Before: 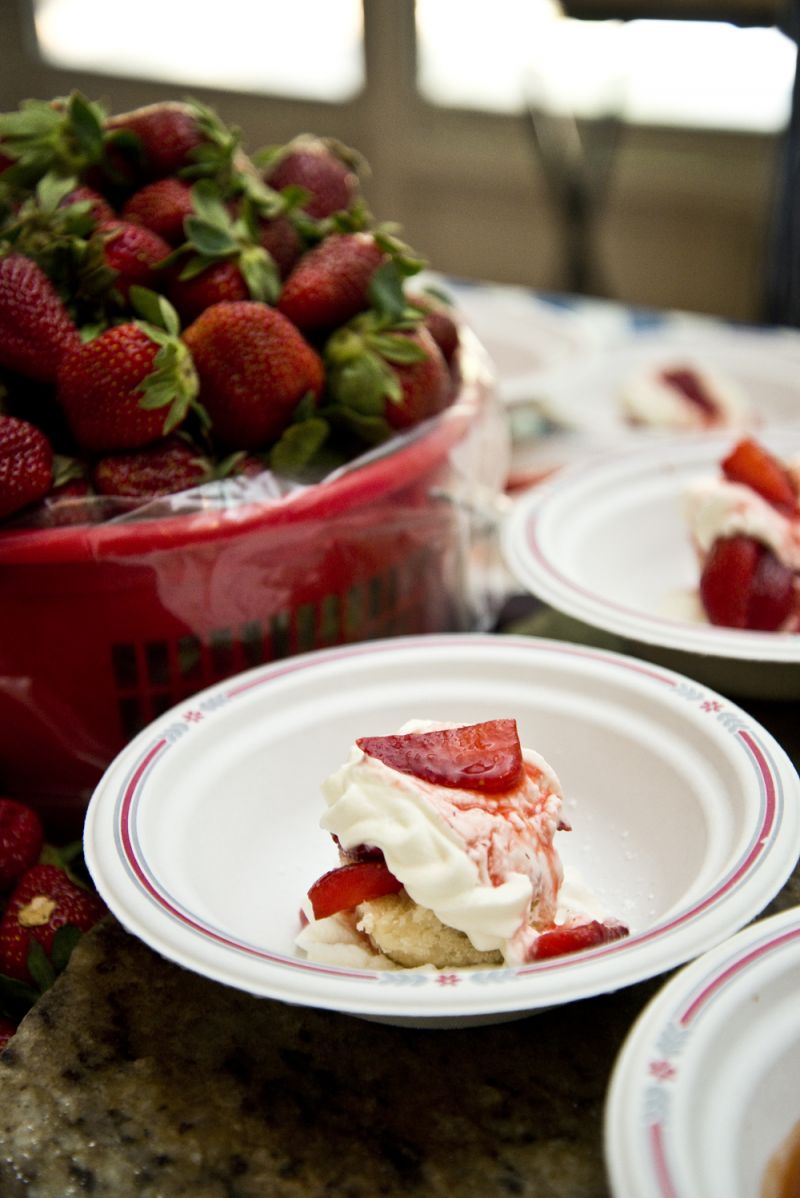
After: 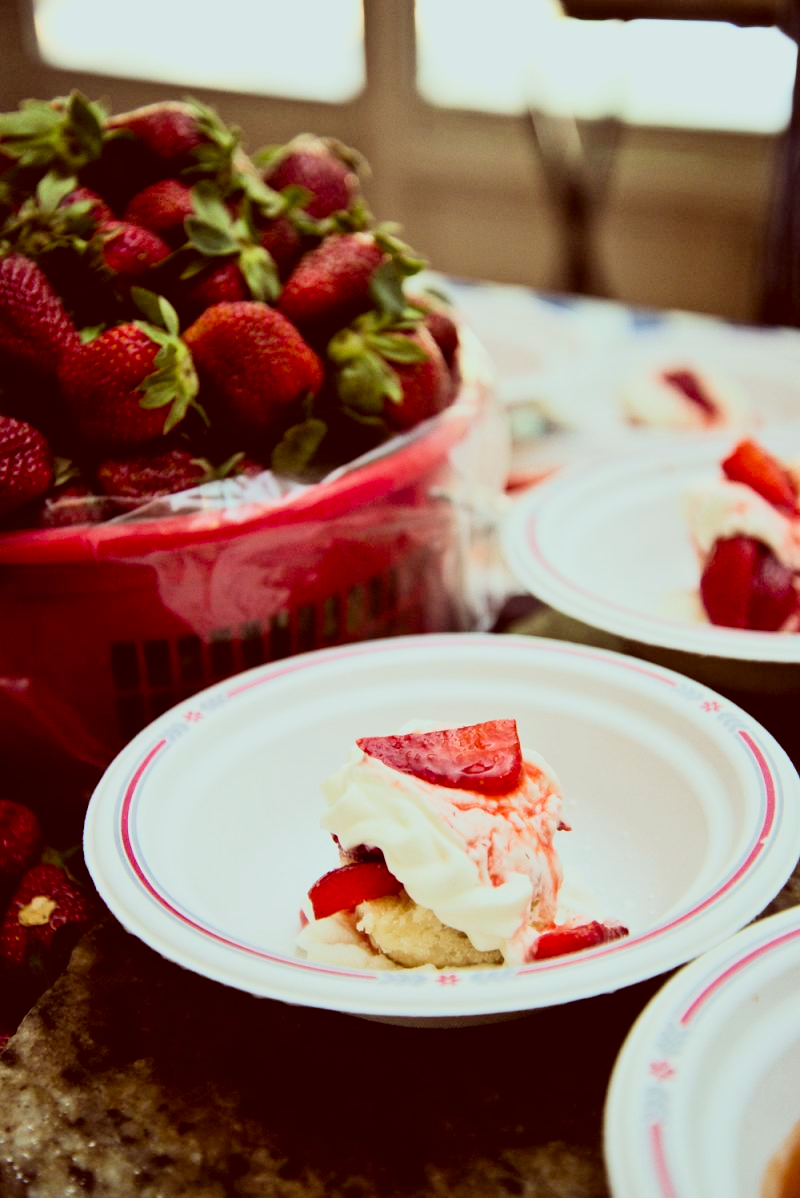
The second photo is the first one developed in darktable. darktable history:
contrast brightness saturation: contrast 0.2, brightness 0.16, saturation 0.22
color correction: highlights a* -7.23, highlights b* -0.161, shadows a* 20.08, shadows b* 11.73
filmic rgb: black relative exposure -7.15 EV, white relative exposure 5.36 EV, hardness 3.02, color science v6 (2022)
white balance: red 0.988, blue 1.017
